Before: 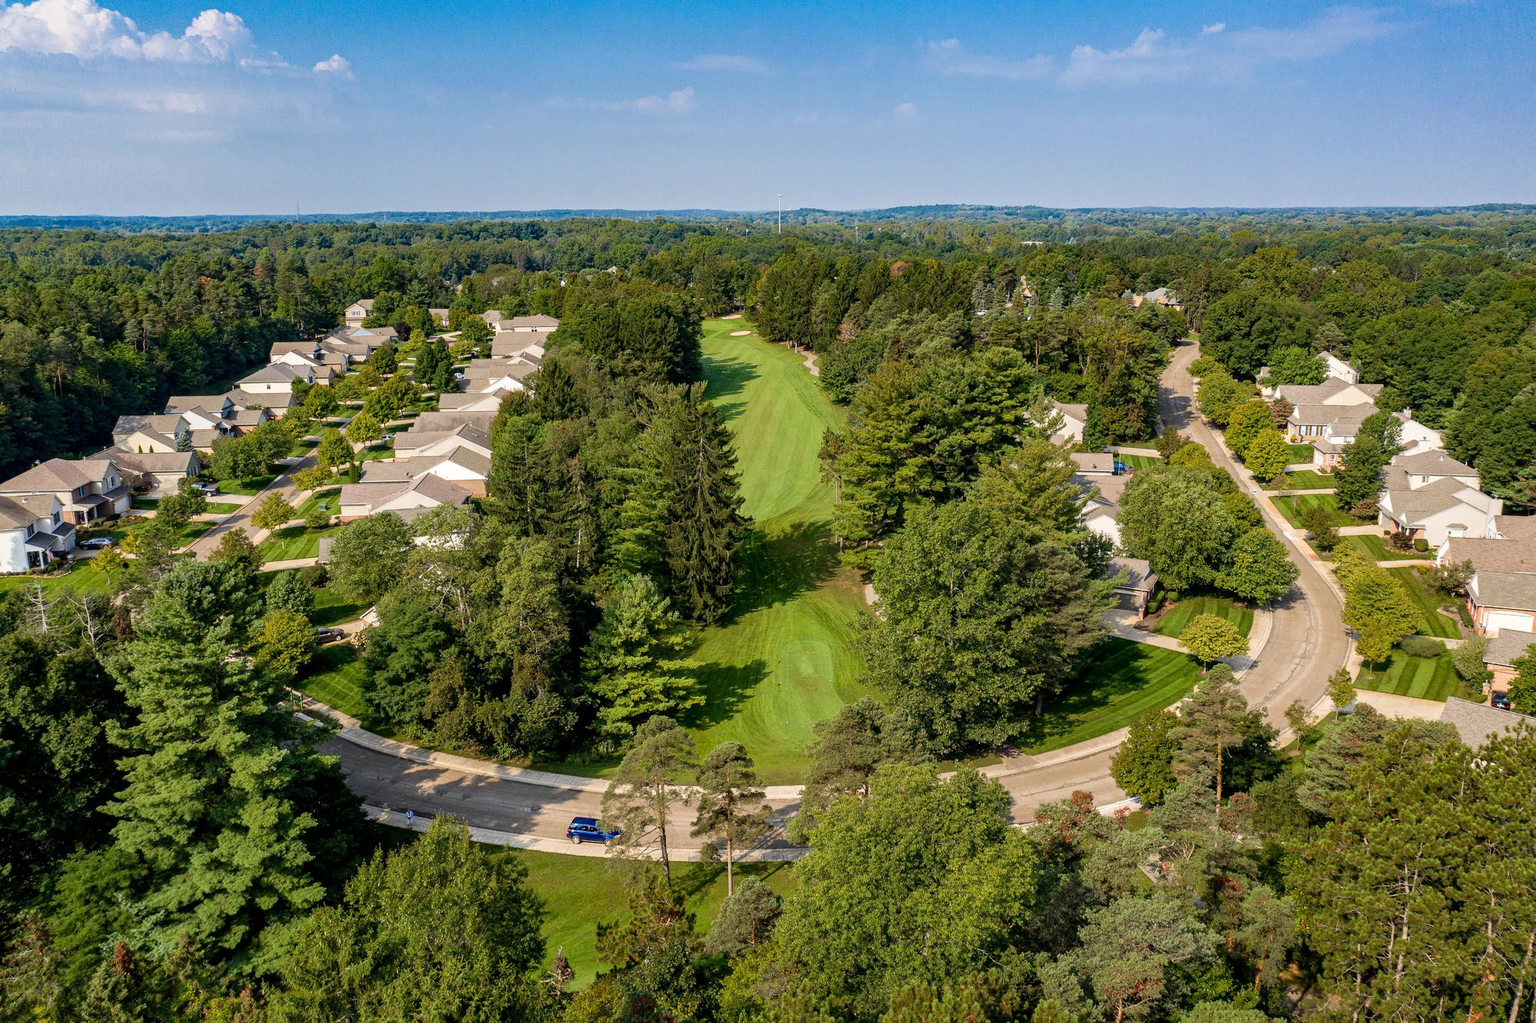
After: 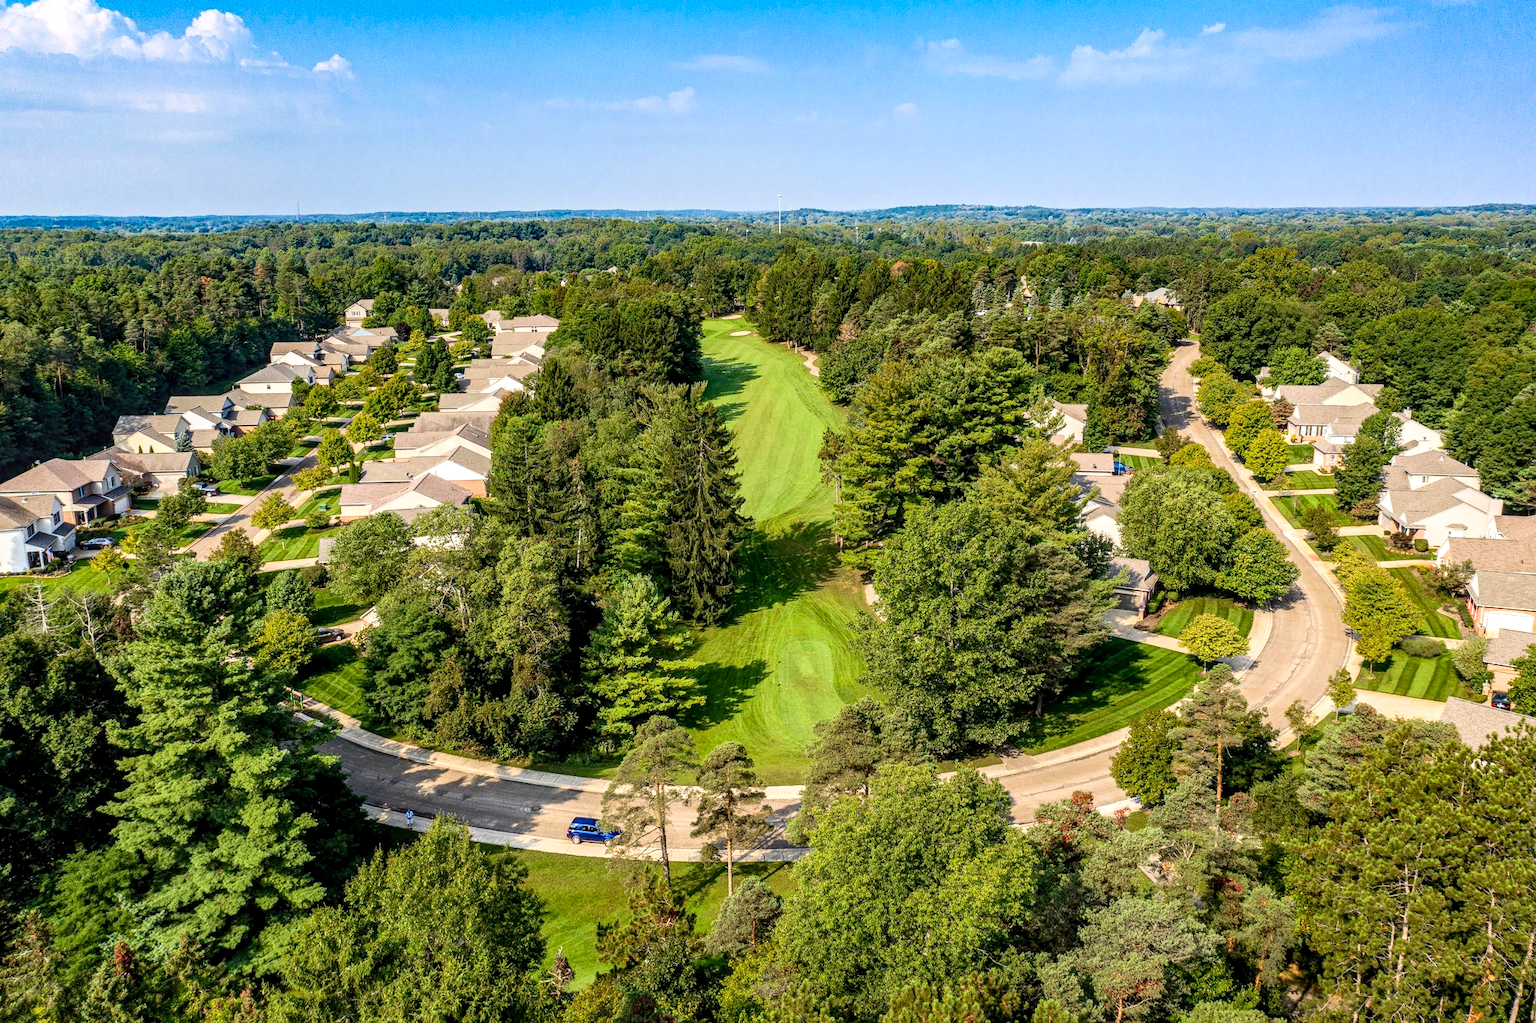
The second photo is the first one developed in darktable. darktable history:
contrast brightness saturation: contrast 0.2, brightness 0.16, saturation 0.22
color correction: highlights a* -0.182, highlights b* -0.124
local contrast: detail 130%
